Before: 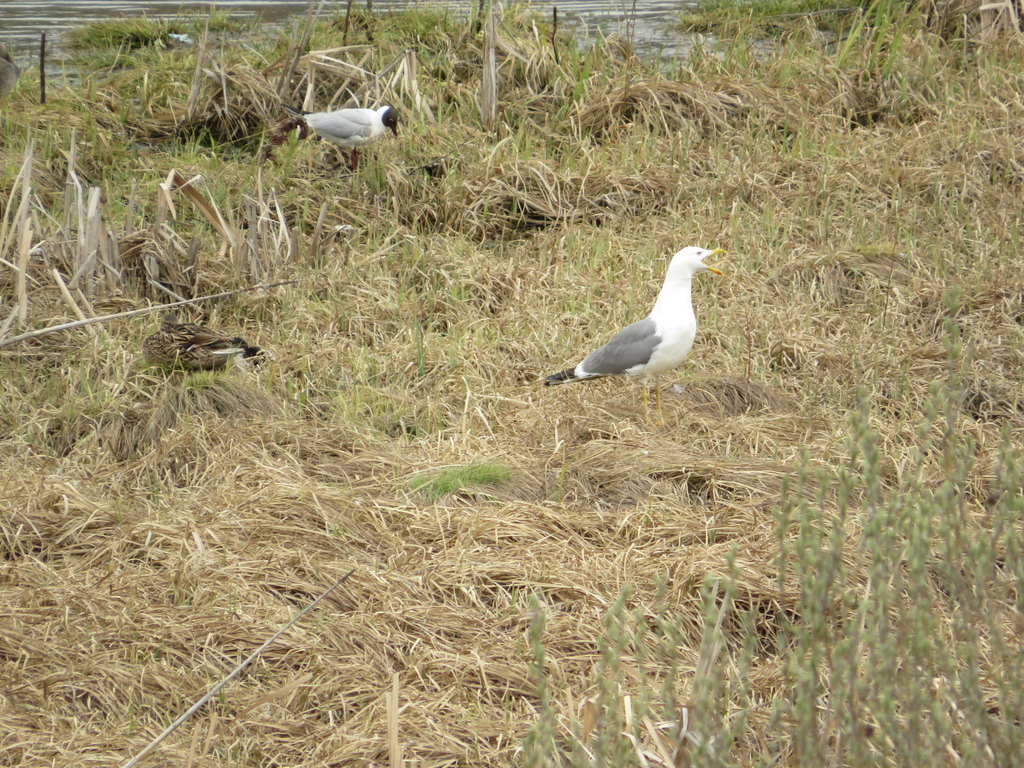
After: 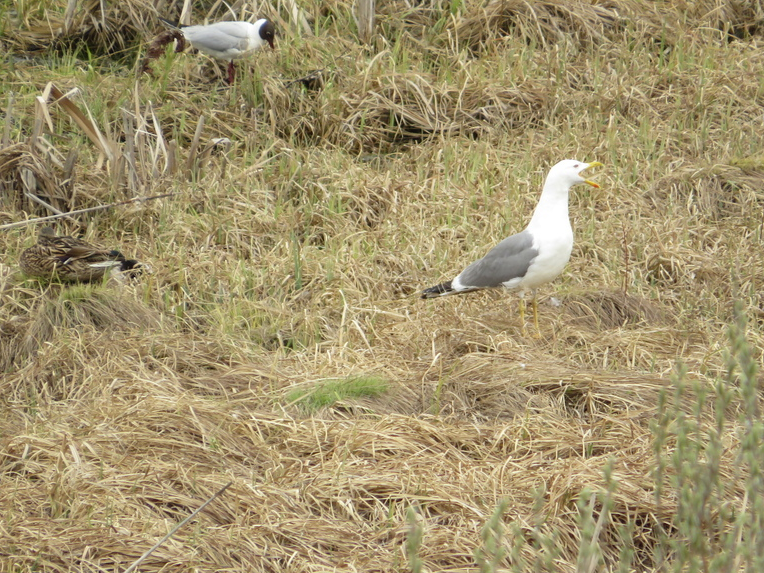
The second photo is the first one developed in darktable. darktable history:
crop and rotate: left 12.021%, top 11.442%, right 13.327%, bottom 13.87%
